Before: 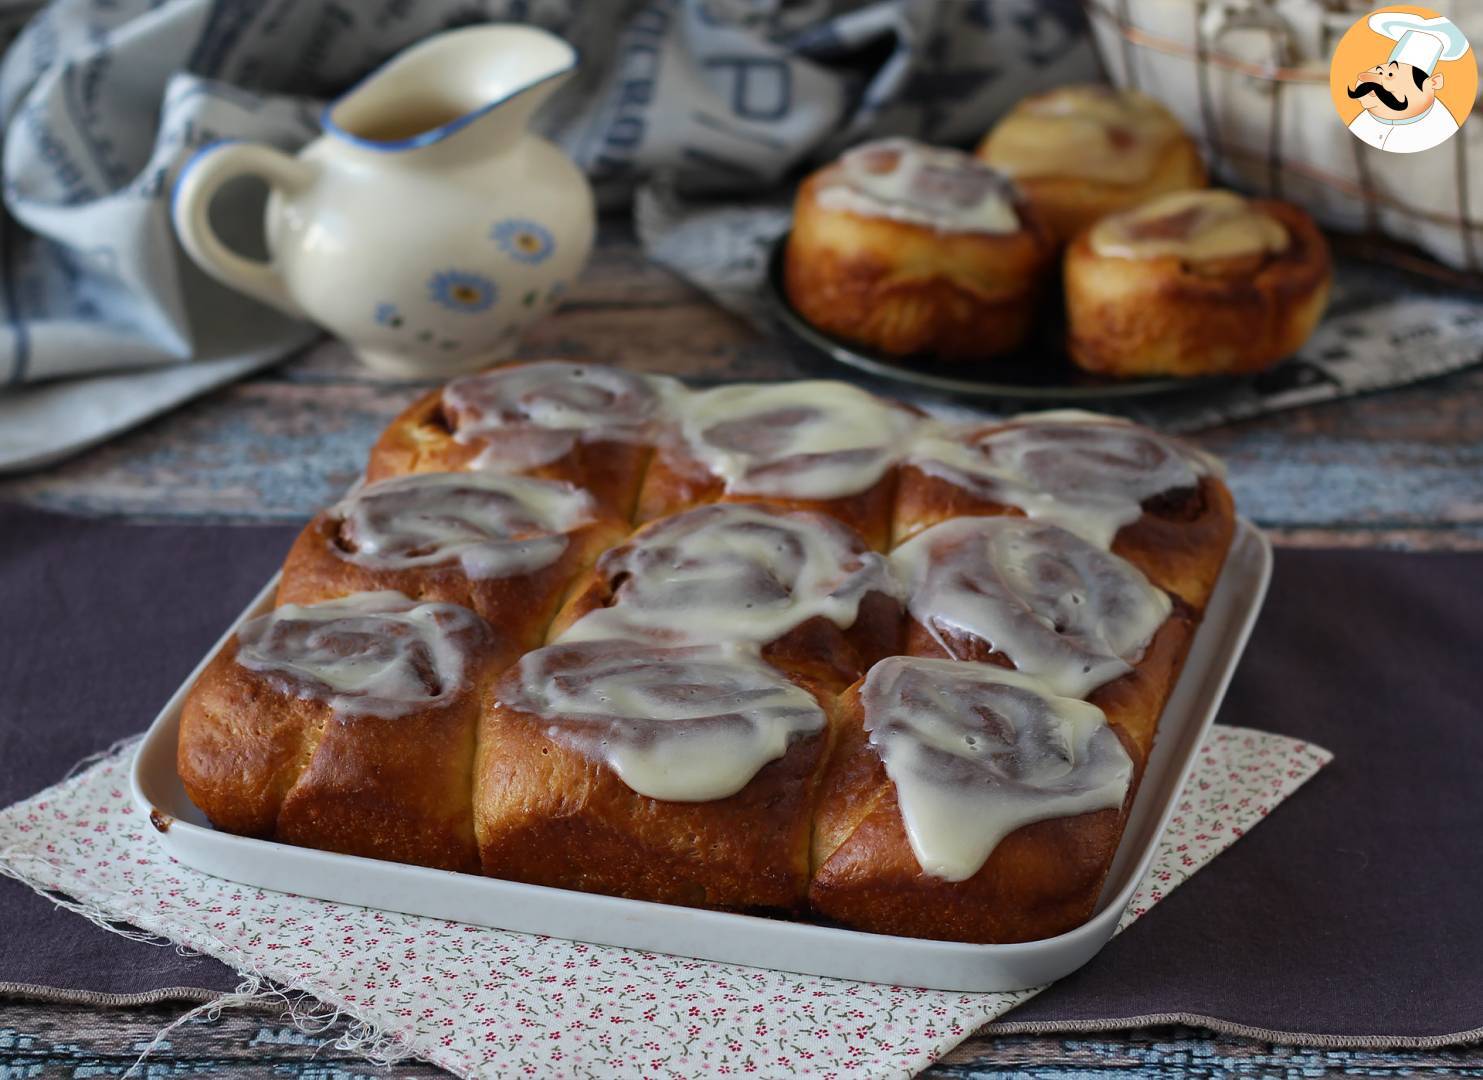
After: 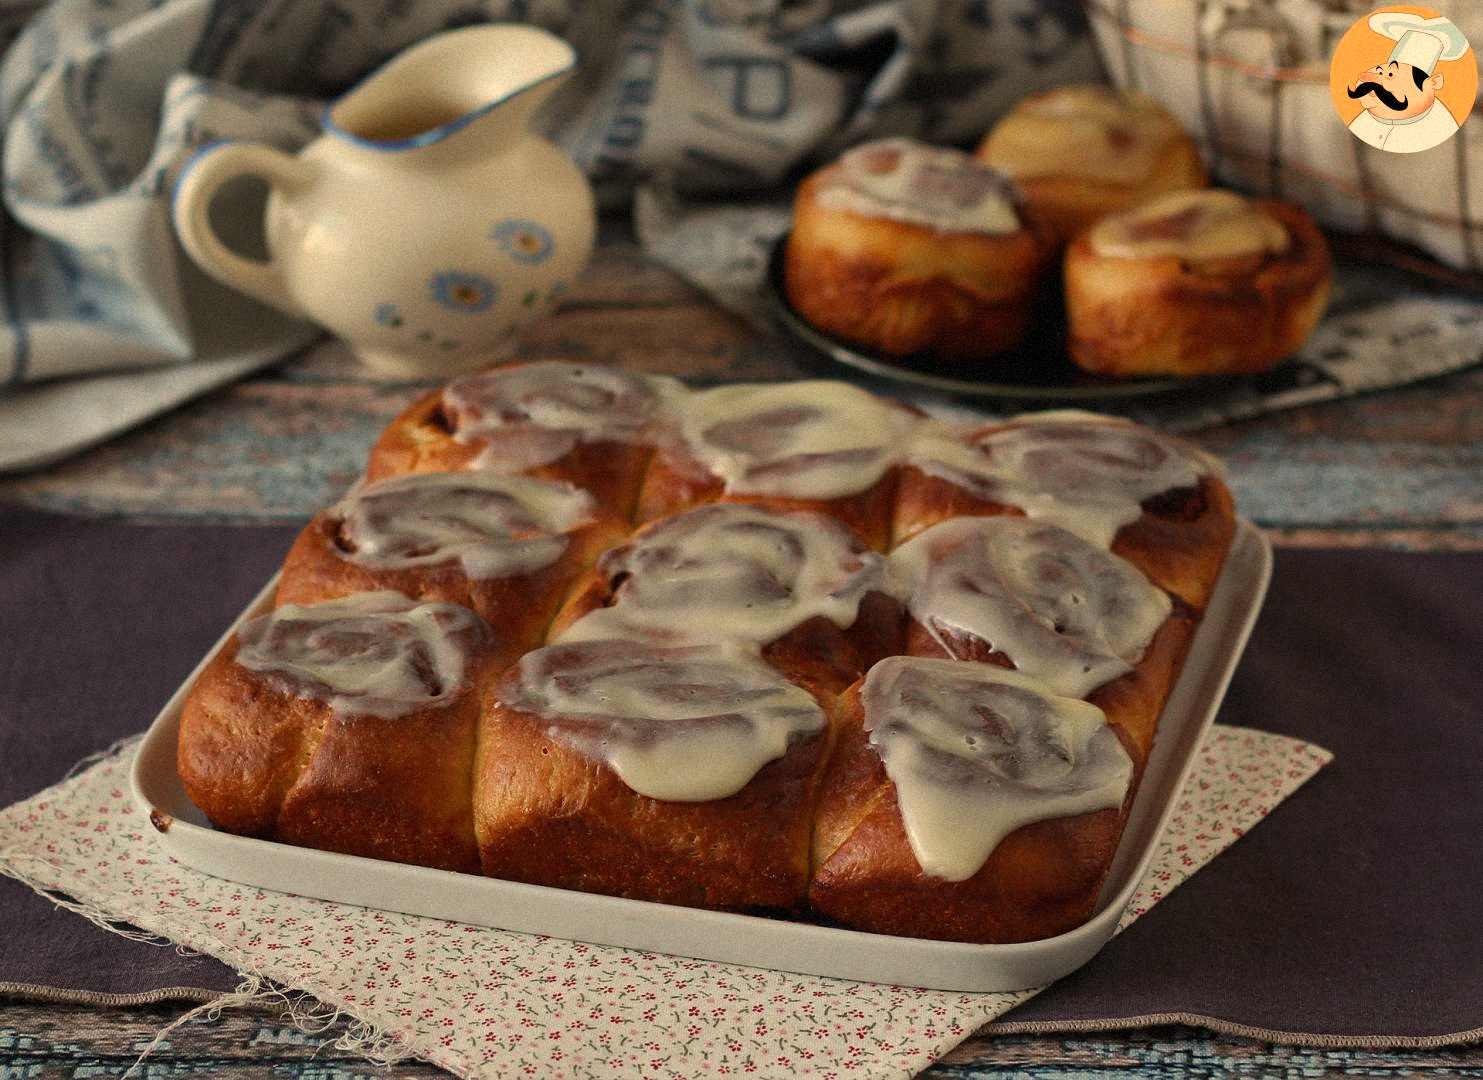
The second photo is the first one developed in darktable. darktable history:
exposure: exposure -0.21 EV, compensate highlight preservation false
grain: mid-tones bias 0%
white balance: red 1.138, green 0.996, blue 0.812
